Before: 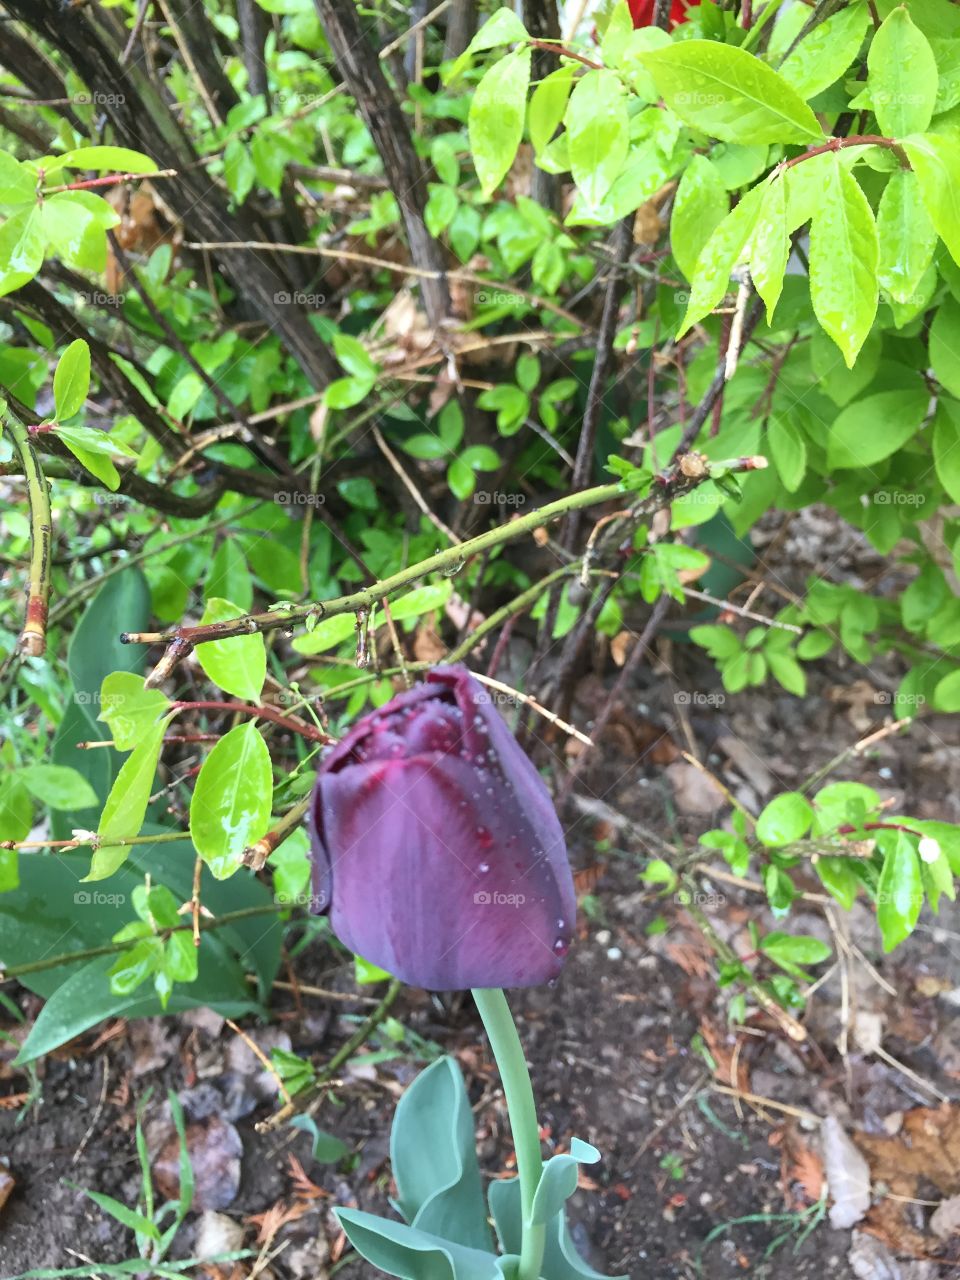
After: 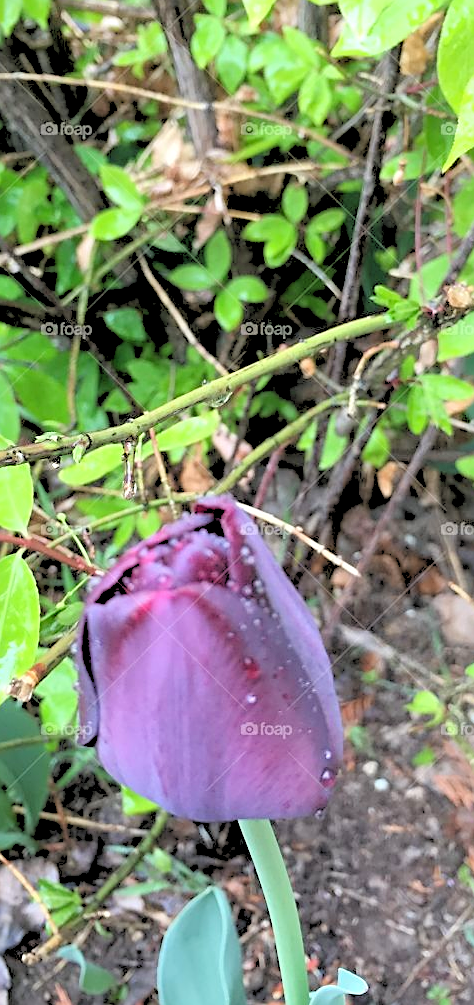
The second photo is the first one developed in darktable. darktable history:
tone equalizer: on, module defaults
sharpen: radius 1.967
rgb levels: levels [[0.027, 0.429, 0.996], [0, 0.5, 1], [0, 0.5, 1]]
crop and rotate: angle 0.02°, left 24.353%, top 13.219%, right 26.156%, bottom 8.224%
